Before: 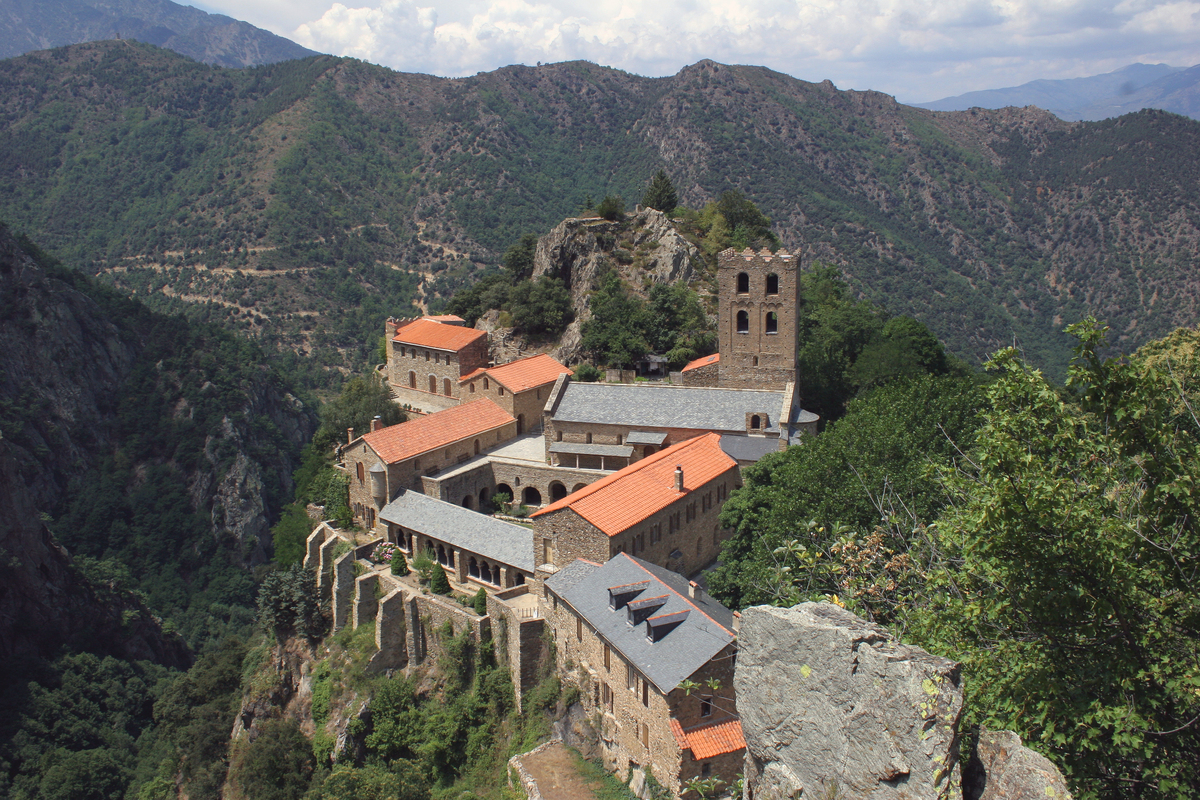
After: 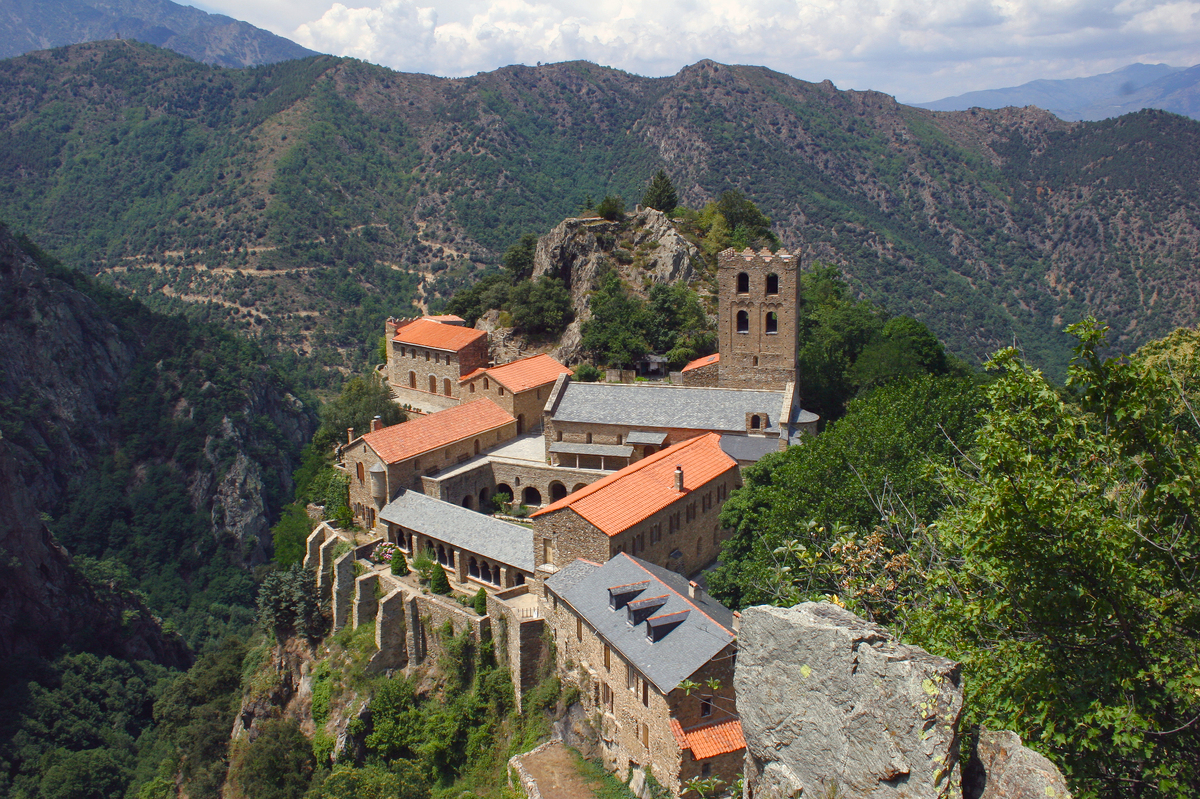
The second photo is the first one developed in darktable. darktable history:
crop: bottom 0.071%
color balance rgb: perceptual saturation grading › global saturation 20%, perceptual saturation grading › highlights -25%, perceptual saturation grading › shadows 50%
local contrast: mode bilateral grid, contrast 20, coarseness 50, detail 120%, midtone range 0.2
